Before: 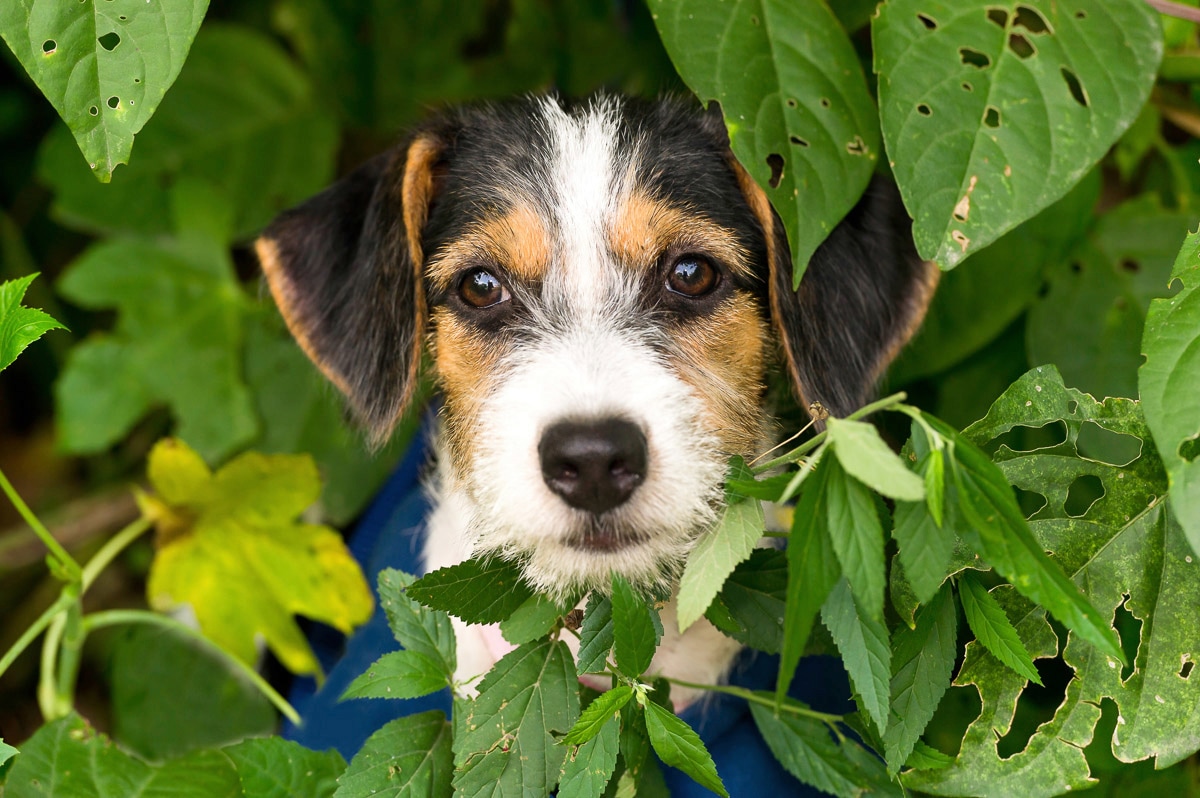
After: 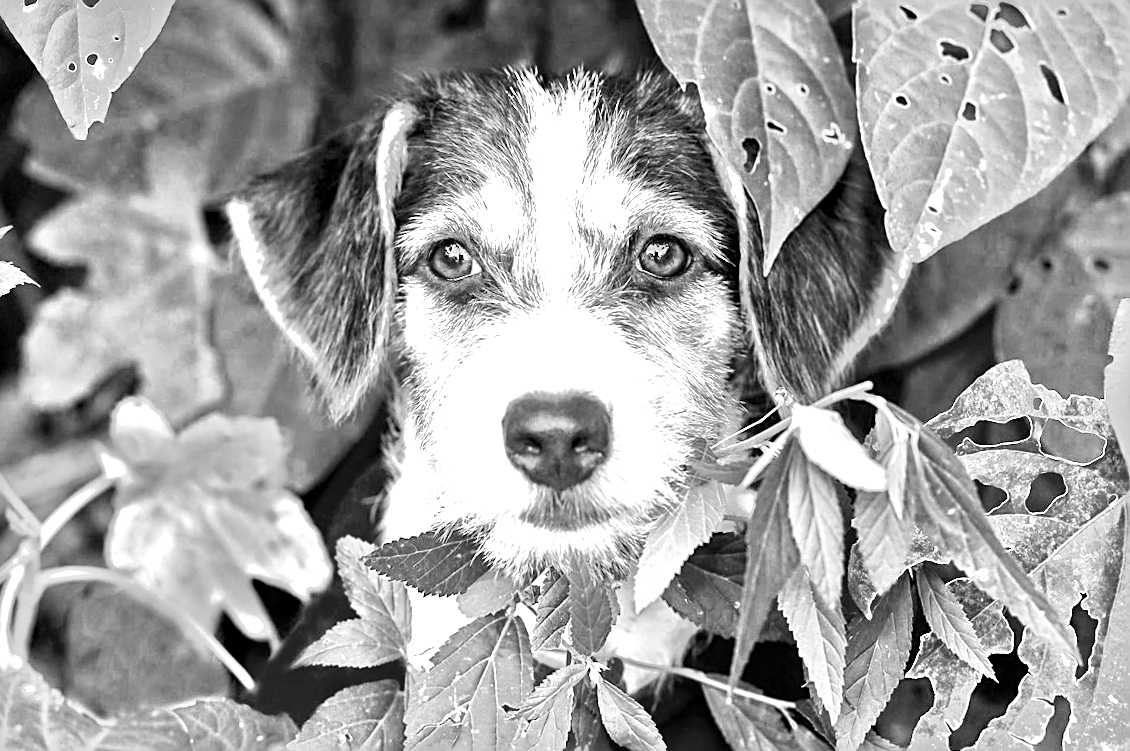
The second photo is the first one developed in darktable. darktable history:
local contrast: highlights 100%, shadows 100%, detail 120%, midtone range 0.2
white balance: red 4.26, blue 1.802
rotate and perspective: crop left 0, crop top 0
sharpen: on, module defaults
tone equalizer: on, module defaults
monochrome: a -6.99, b 35.61, size 1.4
crop and rotate: angle -2.38°
color balance rgb: linear chroma grading › global chroma 25%, perceptual saturation grading › global saturation 45%, perceptual saturation grading › highlights -50%, perceptual saturation grading › shadows 30%, perceptual brilliance grading › global brilliance 18%, global vibrance 40%
